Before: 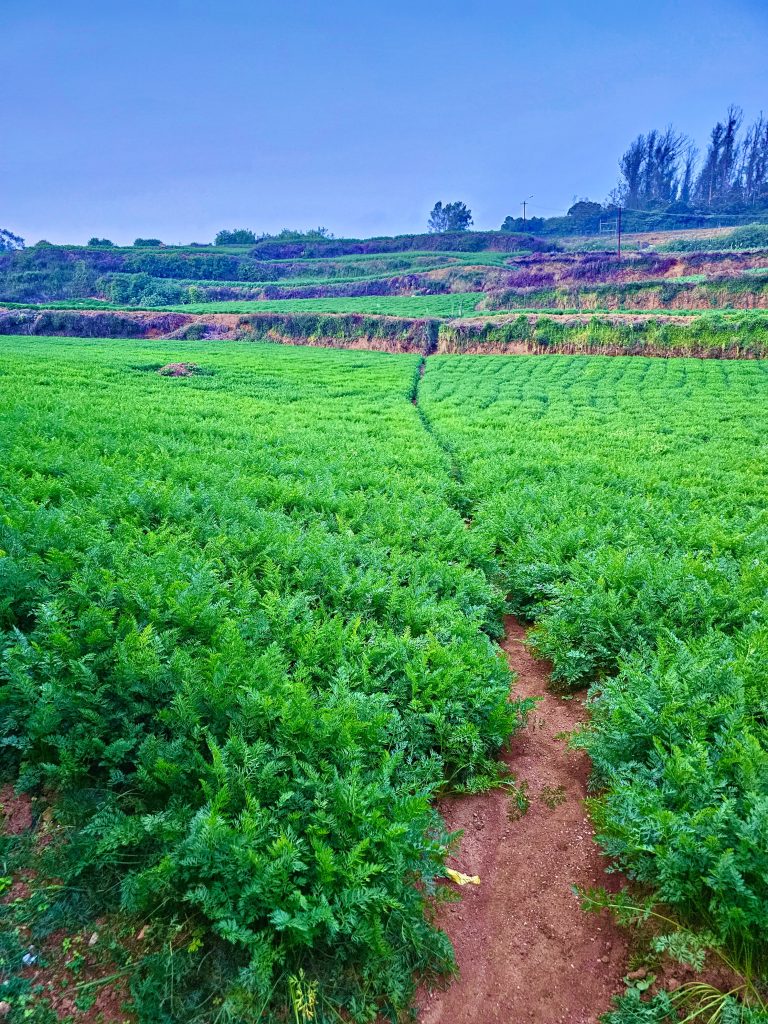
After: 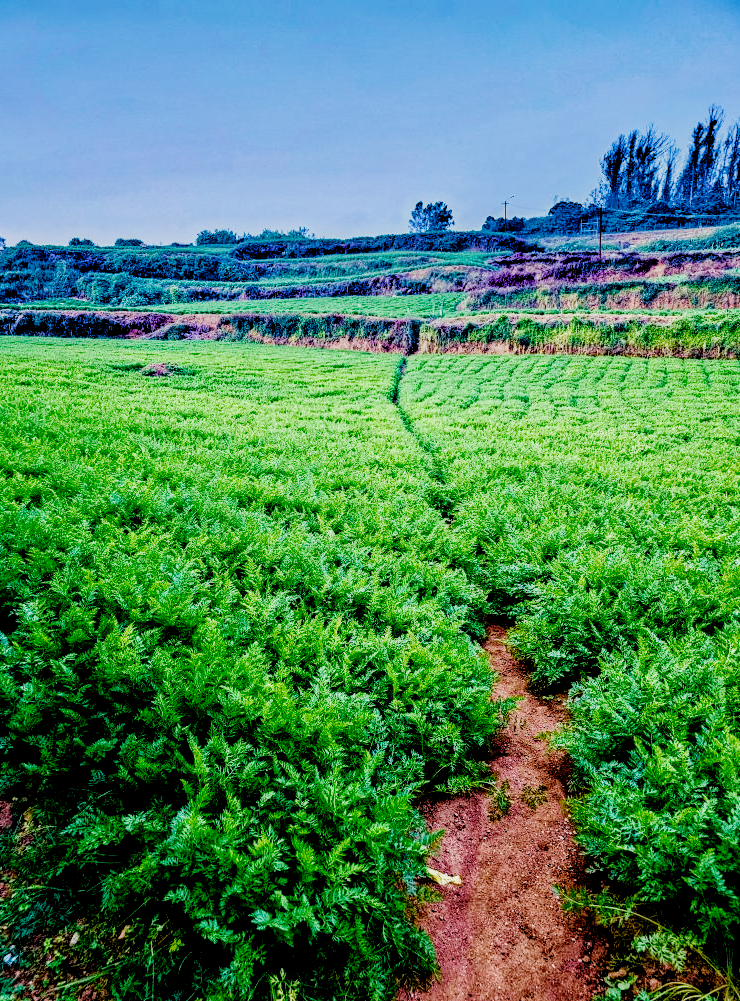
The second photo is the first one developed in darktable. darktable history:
velvia: on, module defaults
color balance rgb: shadows lift › luminance -20%, power › hue 72.24°, highlights gain › luminance 15%, global offset › hue 171.6°, perceptual saturation grading › highlights -15%, perceptual saturation grading › shadows 25%, global vibrance 35%, contrast 10%
local contrast: detail 130%
filmic rgb: black relative exposure -2.85 EV, white relative exposure 4.56 EV, hardness 1.77, contrast 1.25, preserve chrominance no, color science v5 (2021)
crop and rotate: left 2.536%, right 1.107%, bottom 2.246%
